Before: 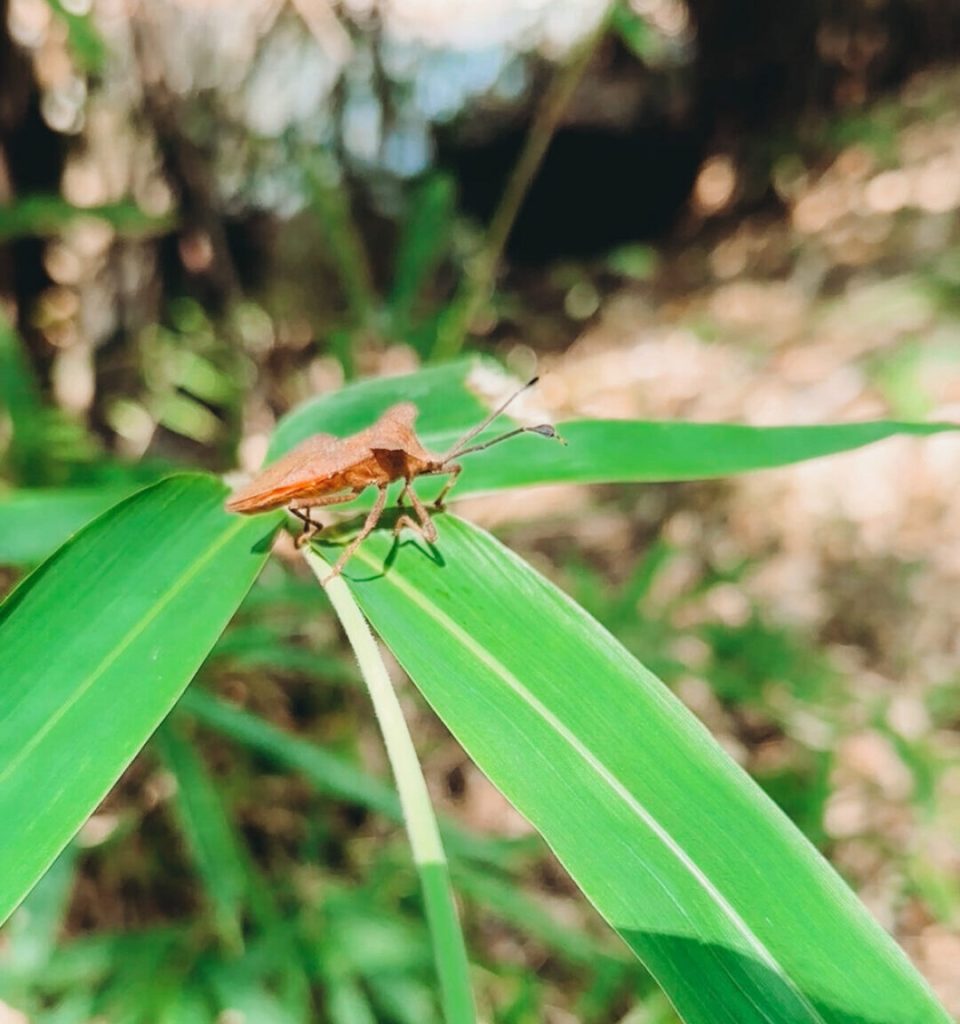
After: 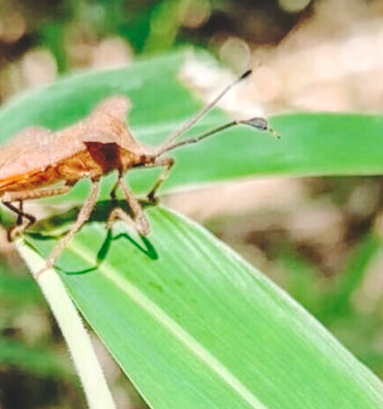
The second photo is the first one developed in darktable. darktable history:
crop: left 30%, top 30%, right 30%, bottom 30%
local contrast: detail 142%
base curve: curves: ch0 [(0, 0.024) (0.055, 0.065) (0.121, 0.166) (0.236, 0.319) (0.693, 0.726) (1, 1)], preserve colors none
